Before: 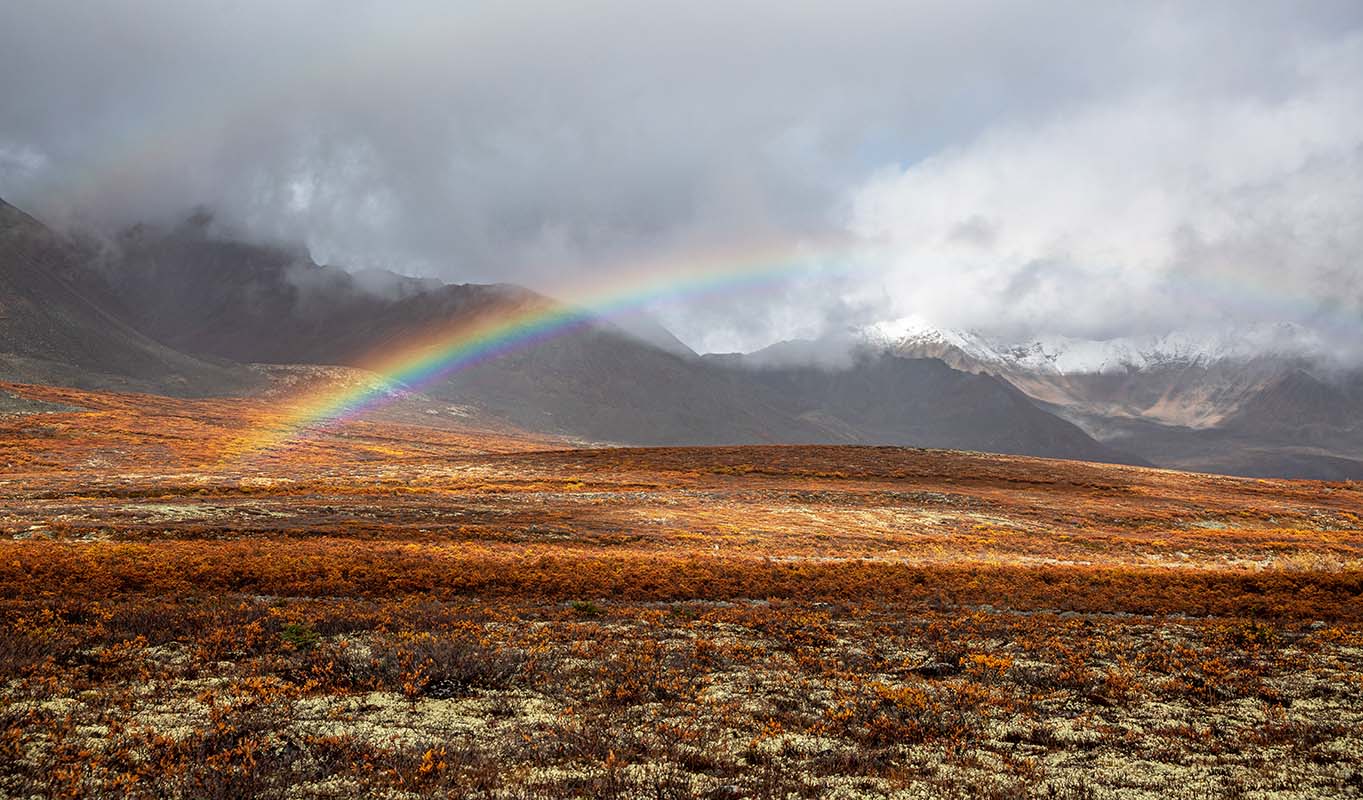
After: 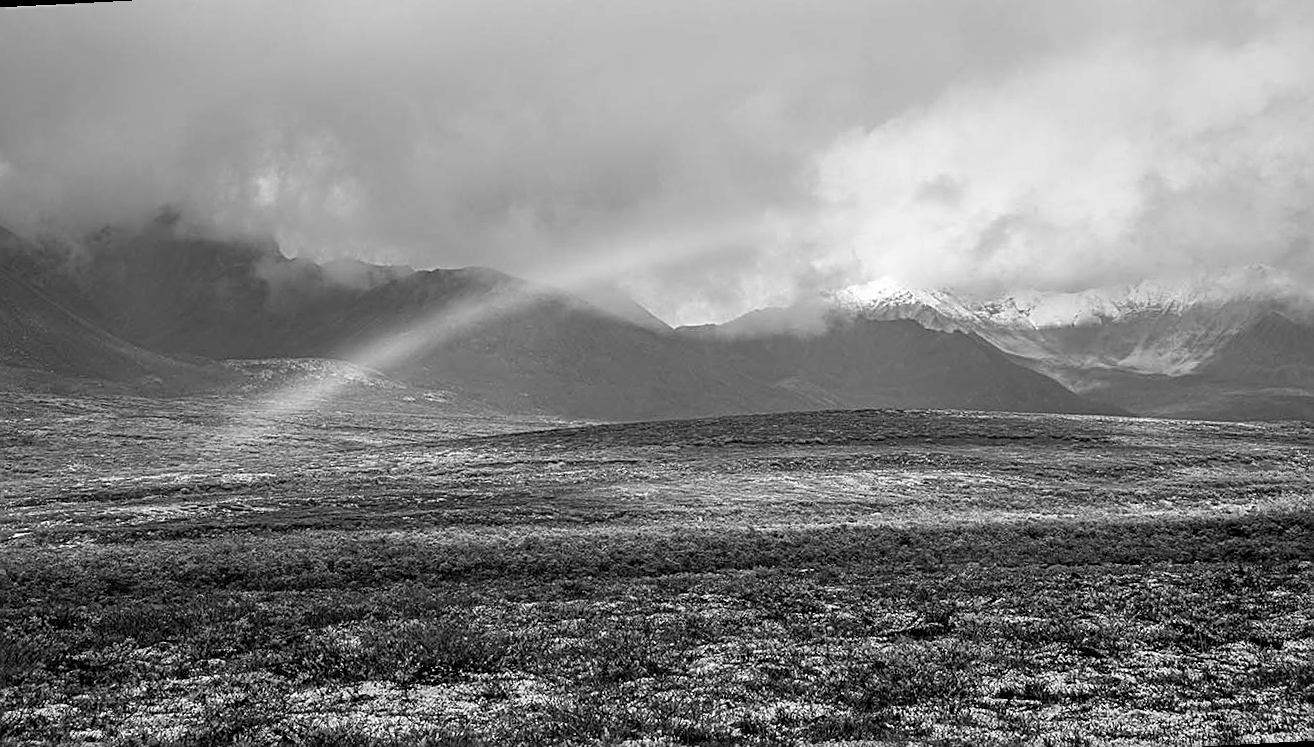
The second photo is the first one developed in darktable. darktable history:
sharpen: on, module defaults
monochrome: size 1
rotate and perspective: rotation -3°, crop left 0.031, crop right 0.968, crop top 0.07, crop bottom 0.93
